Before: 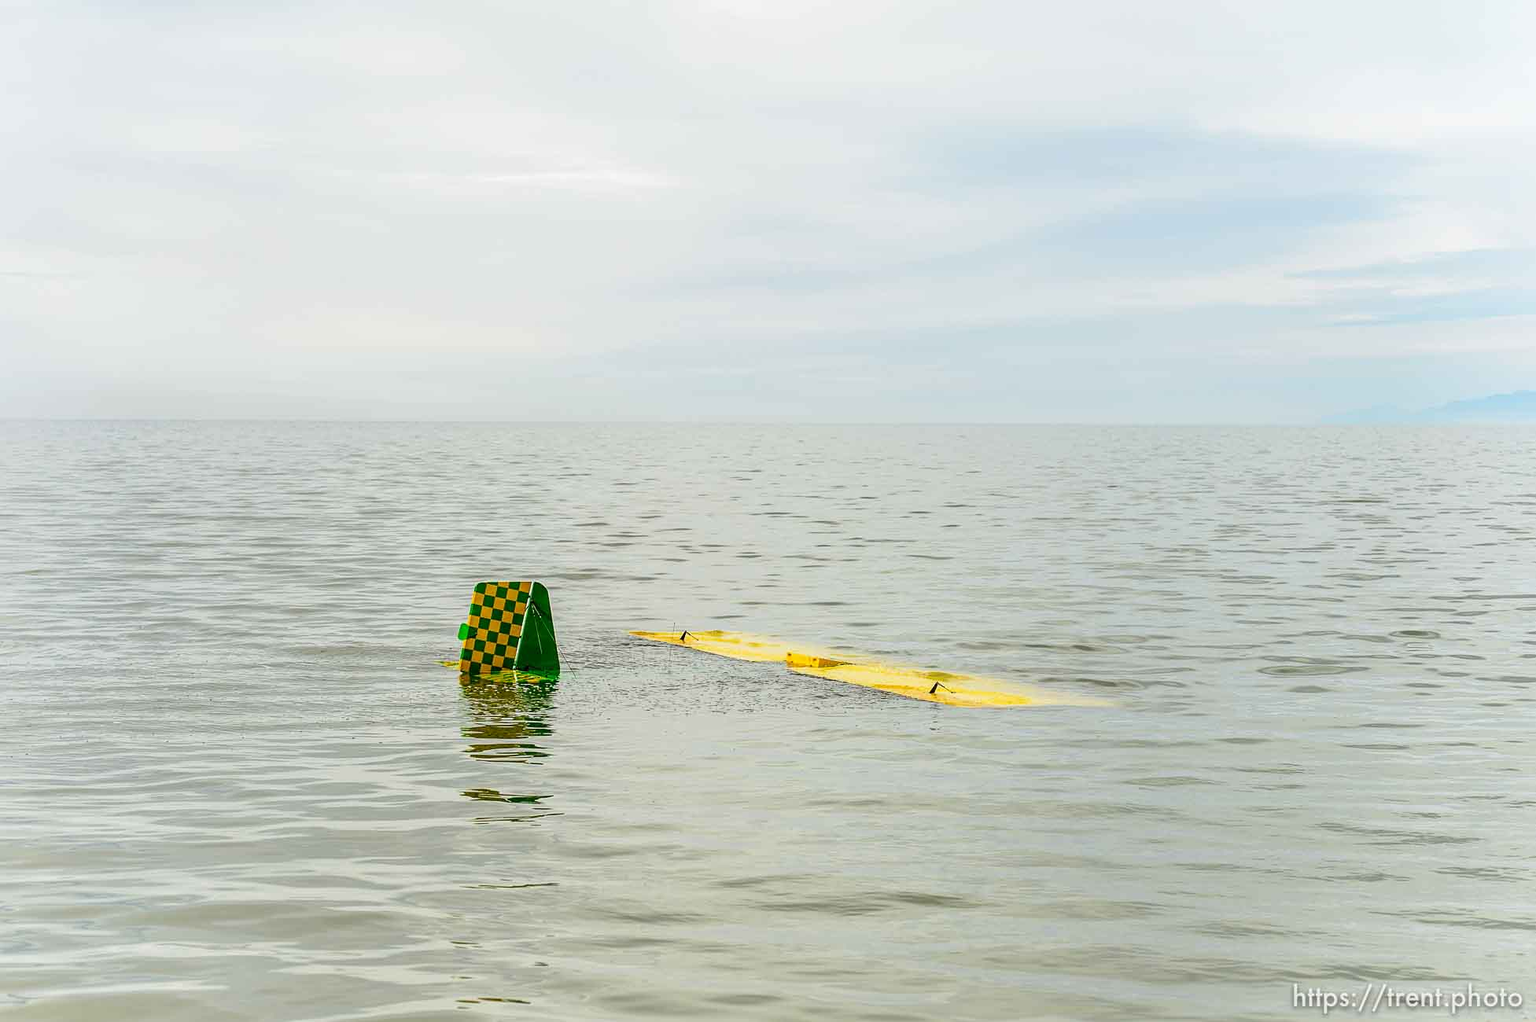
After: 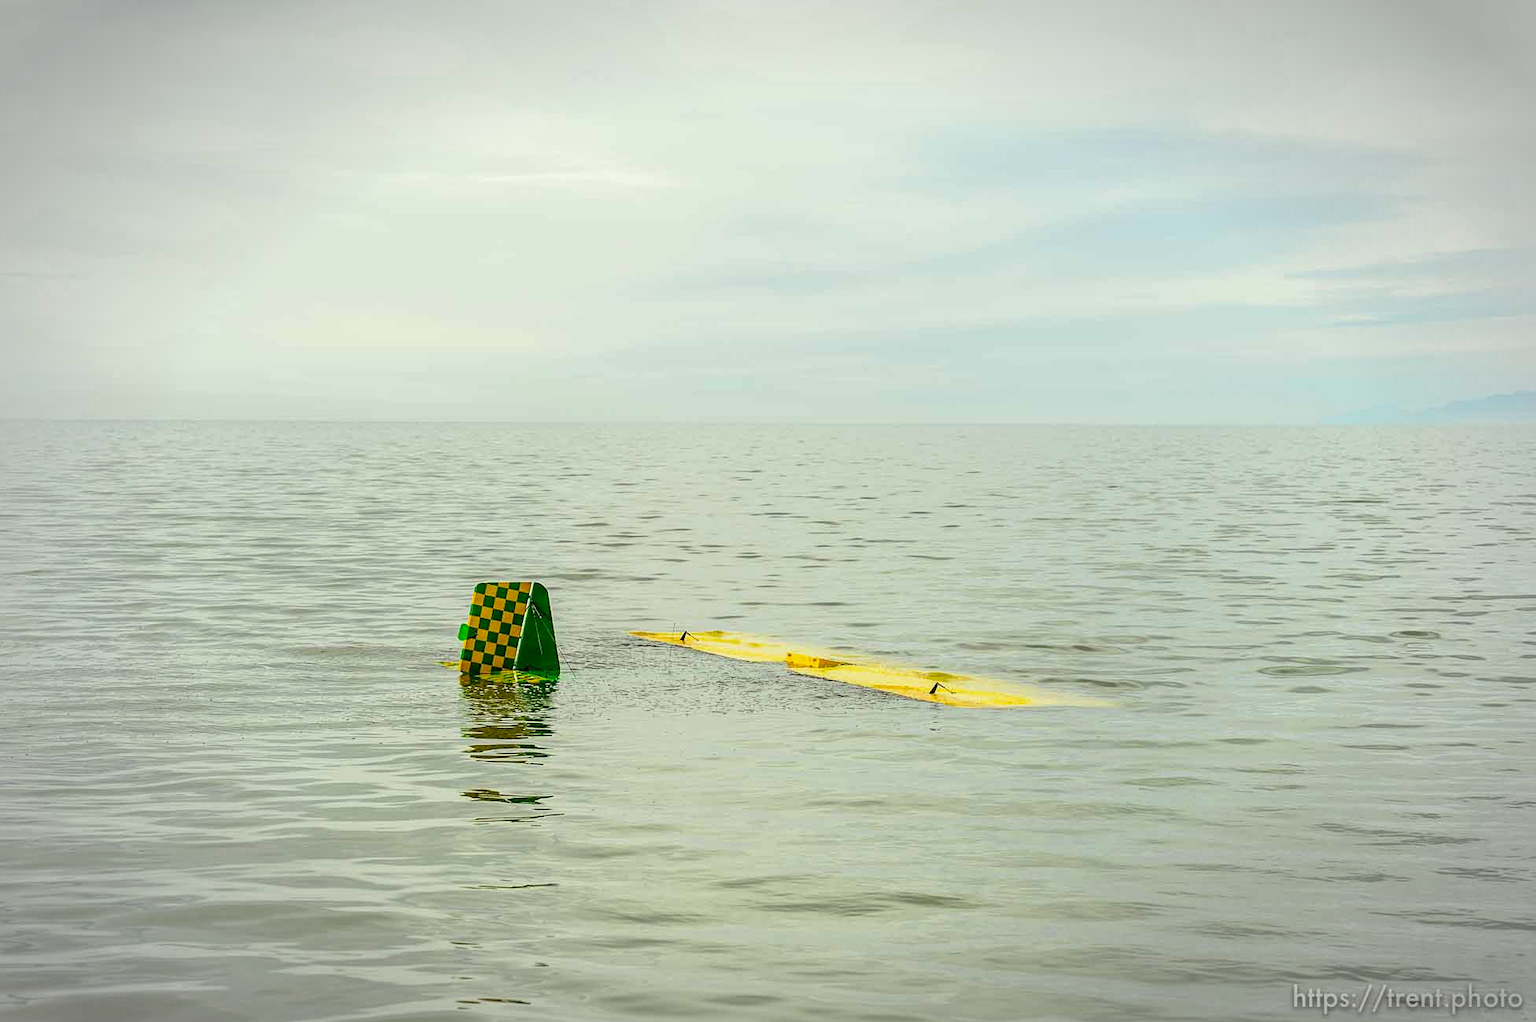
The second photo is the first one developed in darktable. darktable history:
vignetting: fall-off start 79.43%, saturation -0.649, width/height ratio 1.327, unbound false
color correction: highlights a* -4.28, highlights b* 6.53
